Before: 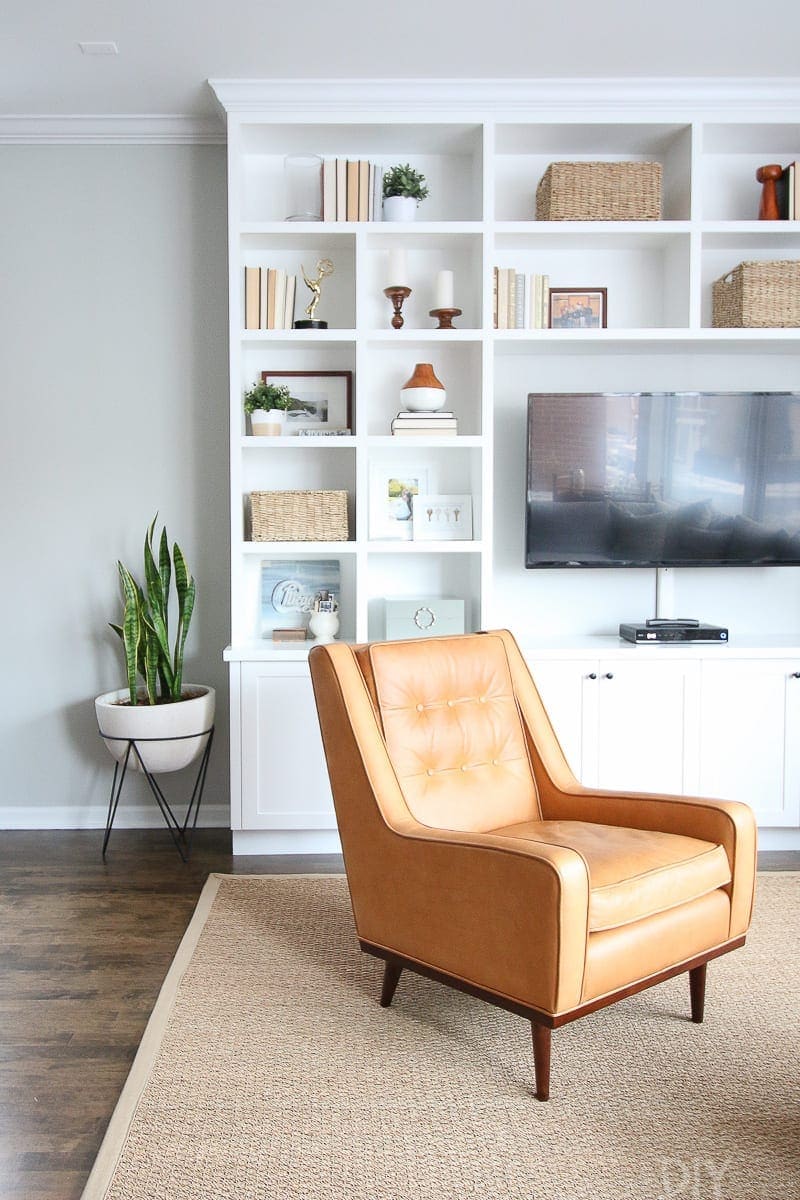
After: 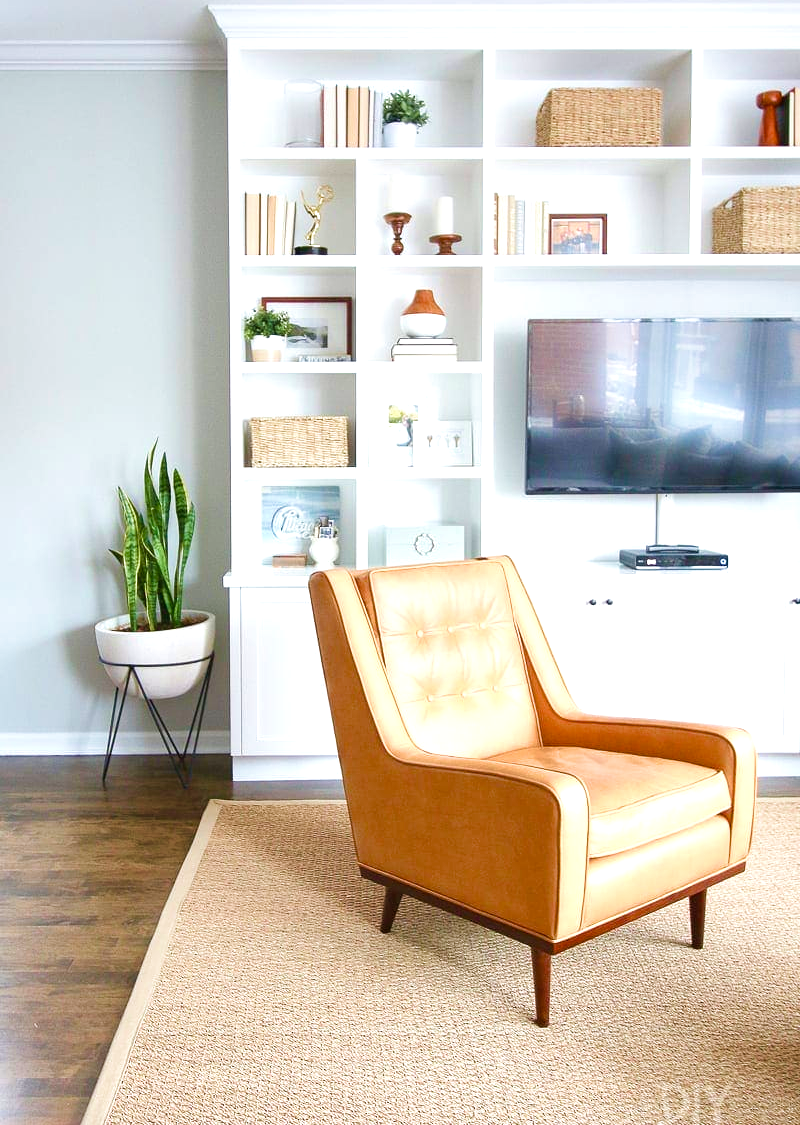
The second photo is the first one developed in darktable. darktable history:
crop and rotate: top 6.25%
color balance rgb: perceptual saturation grading › global saturation 20%, perceptual saturation grading › highlights -50%, perceptual saturation grading › shadows 30%, perceptual brilliance grading › global brilliance 10%, perceptual brilliance grading › shadows 15%
velvia: strength 56%
